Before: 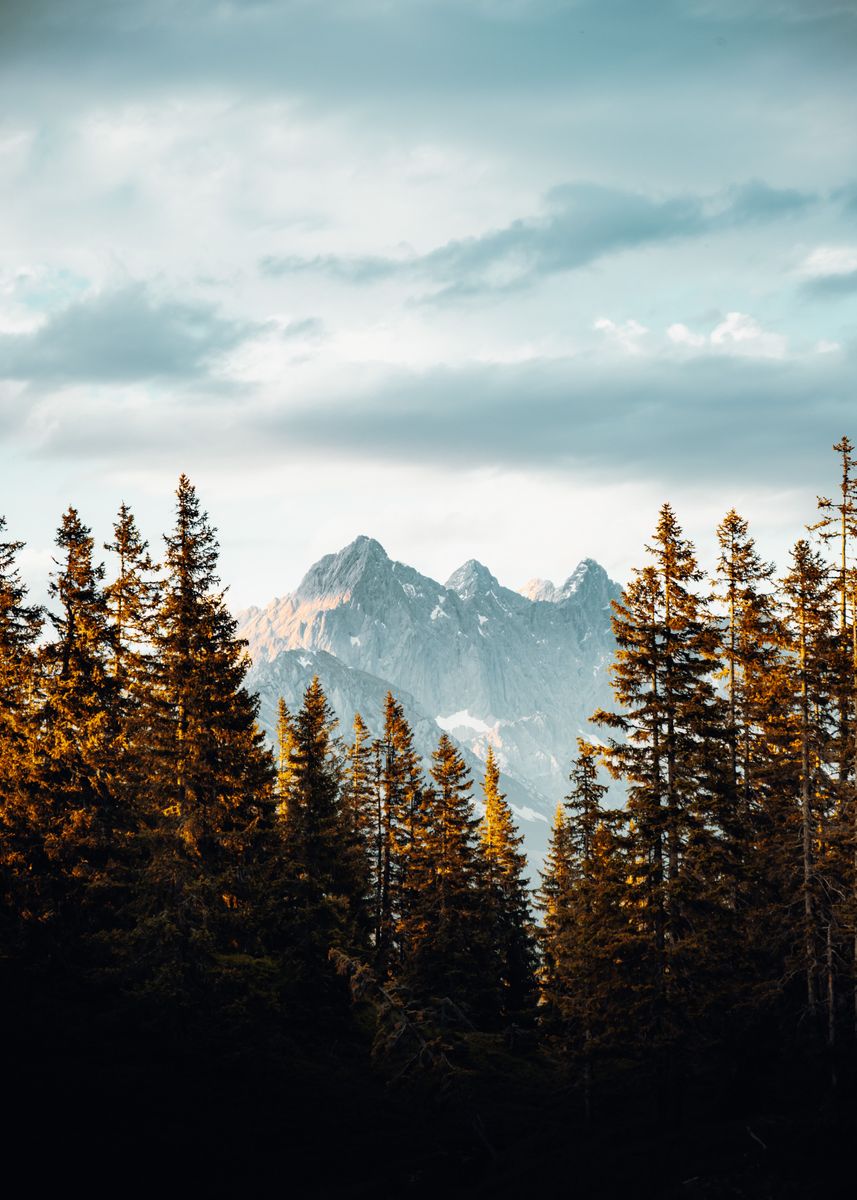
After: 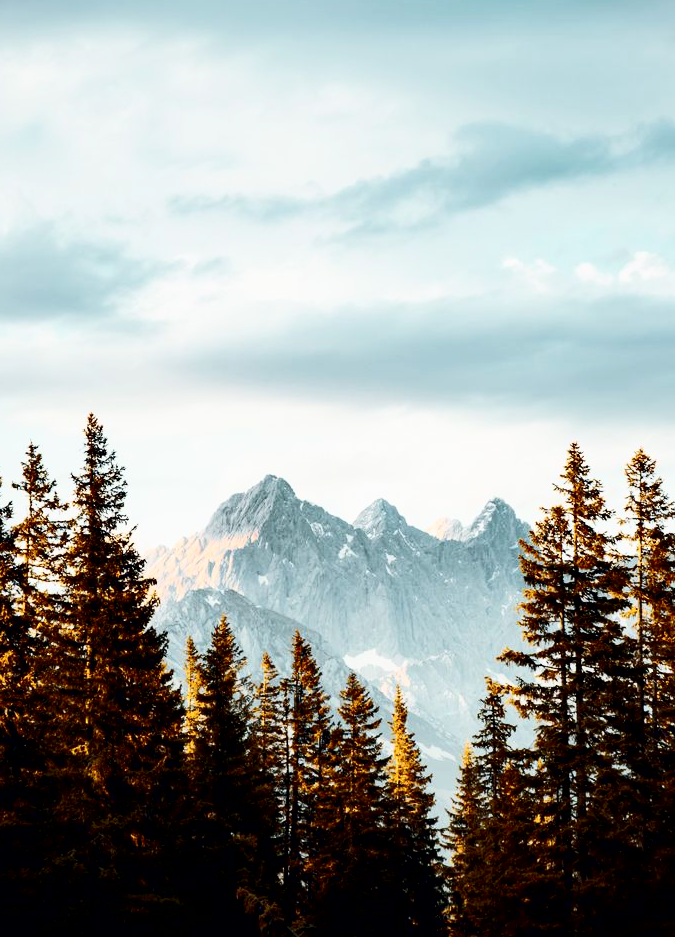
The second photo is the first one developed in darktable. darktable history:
crop and rotate: left 10.77%, top 5.1%, right 10.41%, bottom 16.76%
contrast brightness saturation: contrast 0.28
exposure: black level correction 0.009, compensate highlight preservation false
